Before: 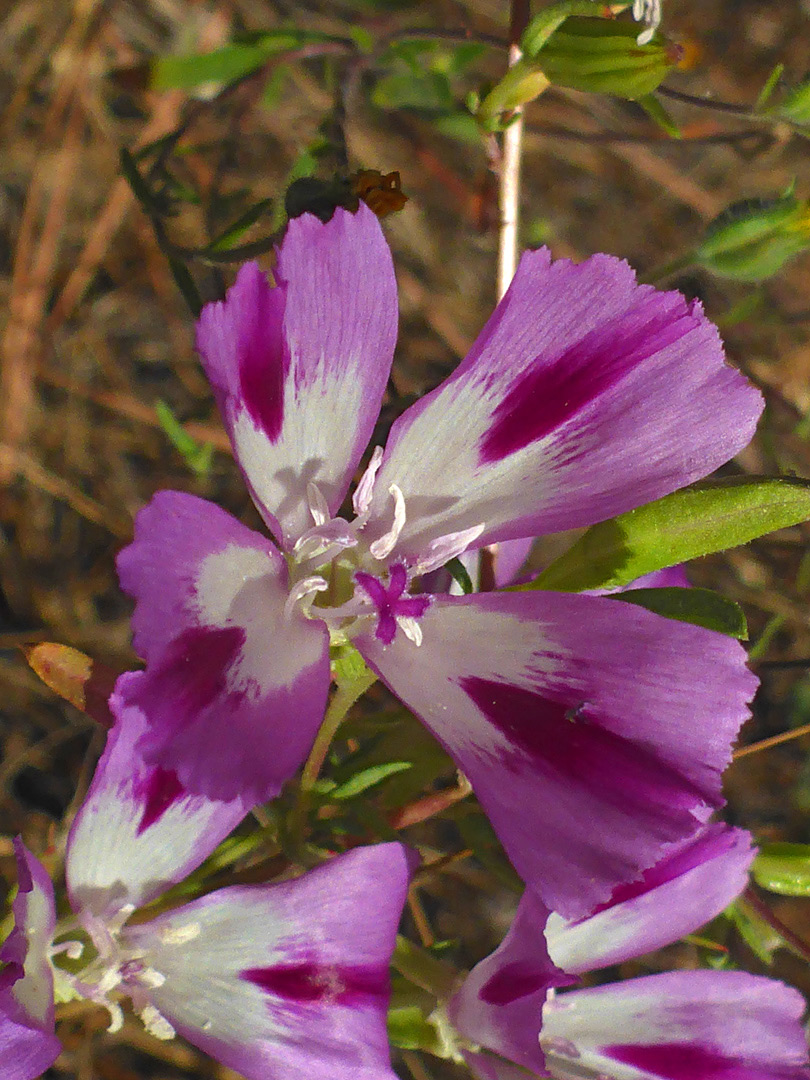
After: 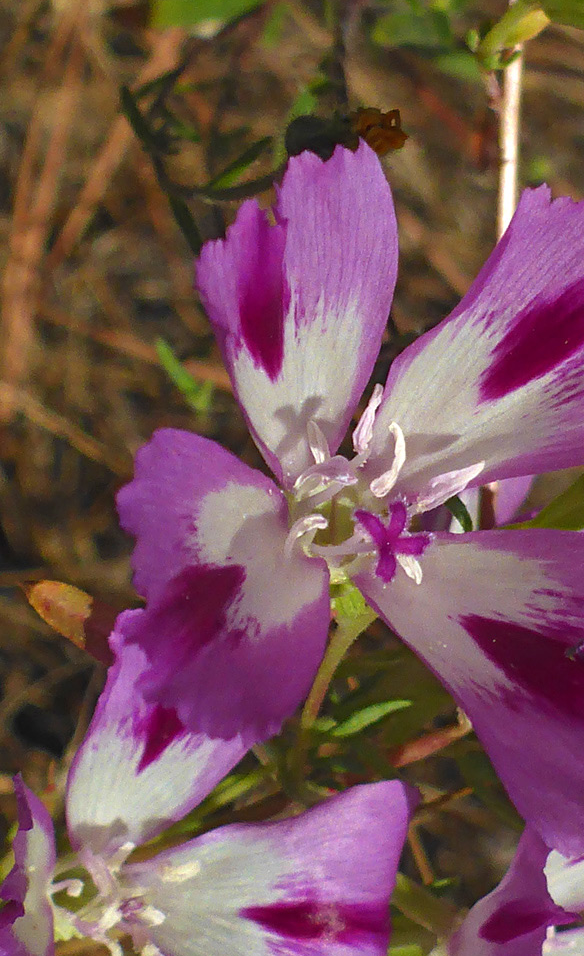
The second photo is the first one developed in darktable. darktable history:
crop: top 5.783%, right 27.853%, bottom 5.639%
